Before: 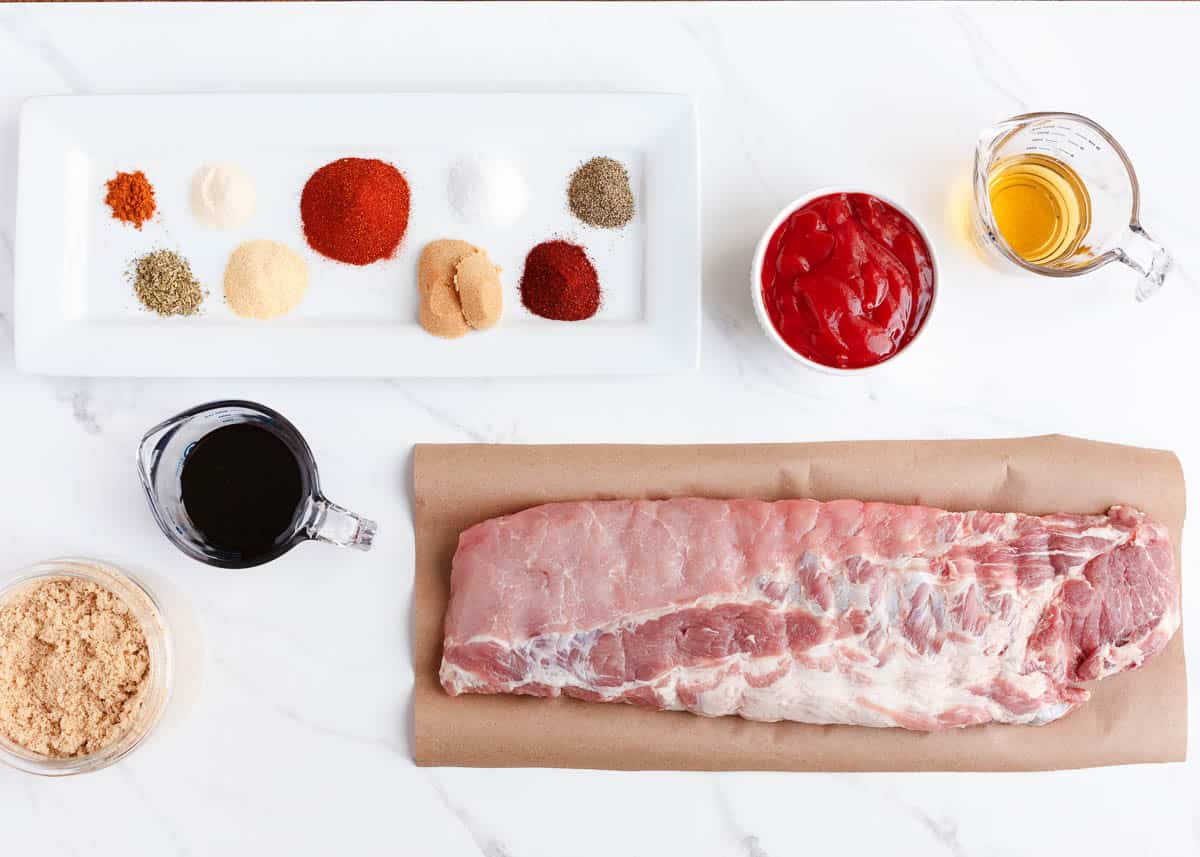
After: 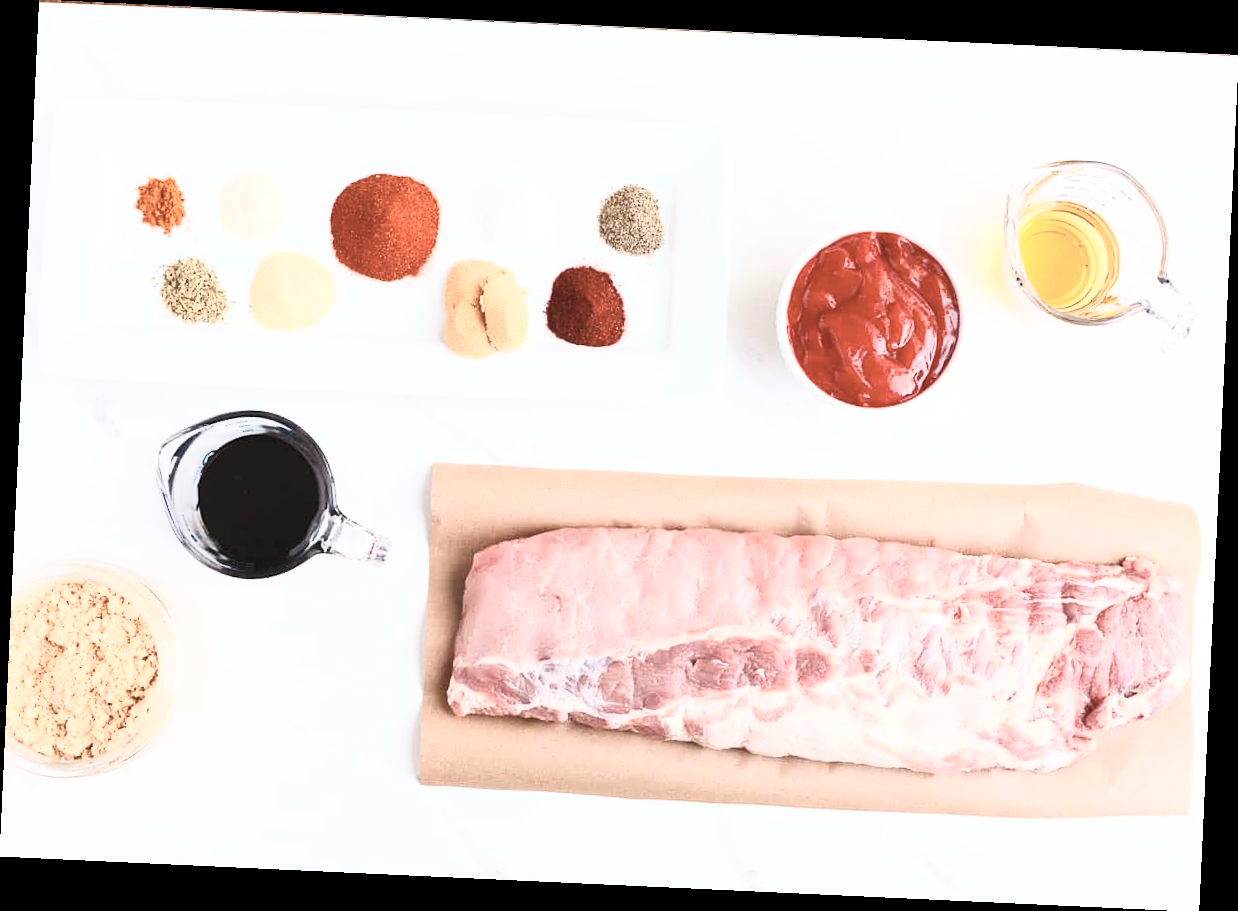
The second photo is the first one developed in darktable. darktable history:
crop and rotate: angle -2.65°
contrast brightness saturation: contrast 0.434, brightness 0.556, saturation -0.204
